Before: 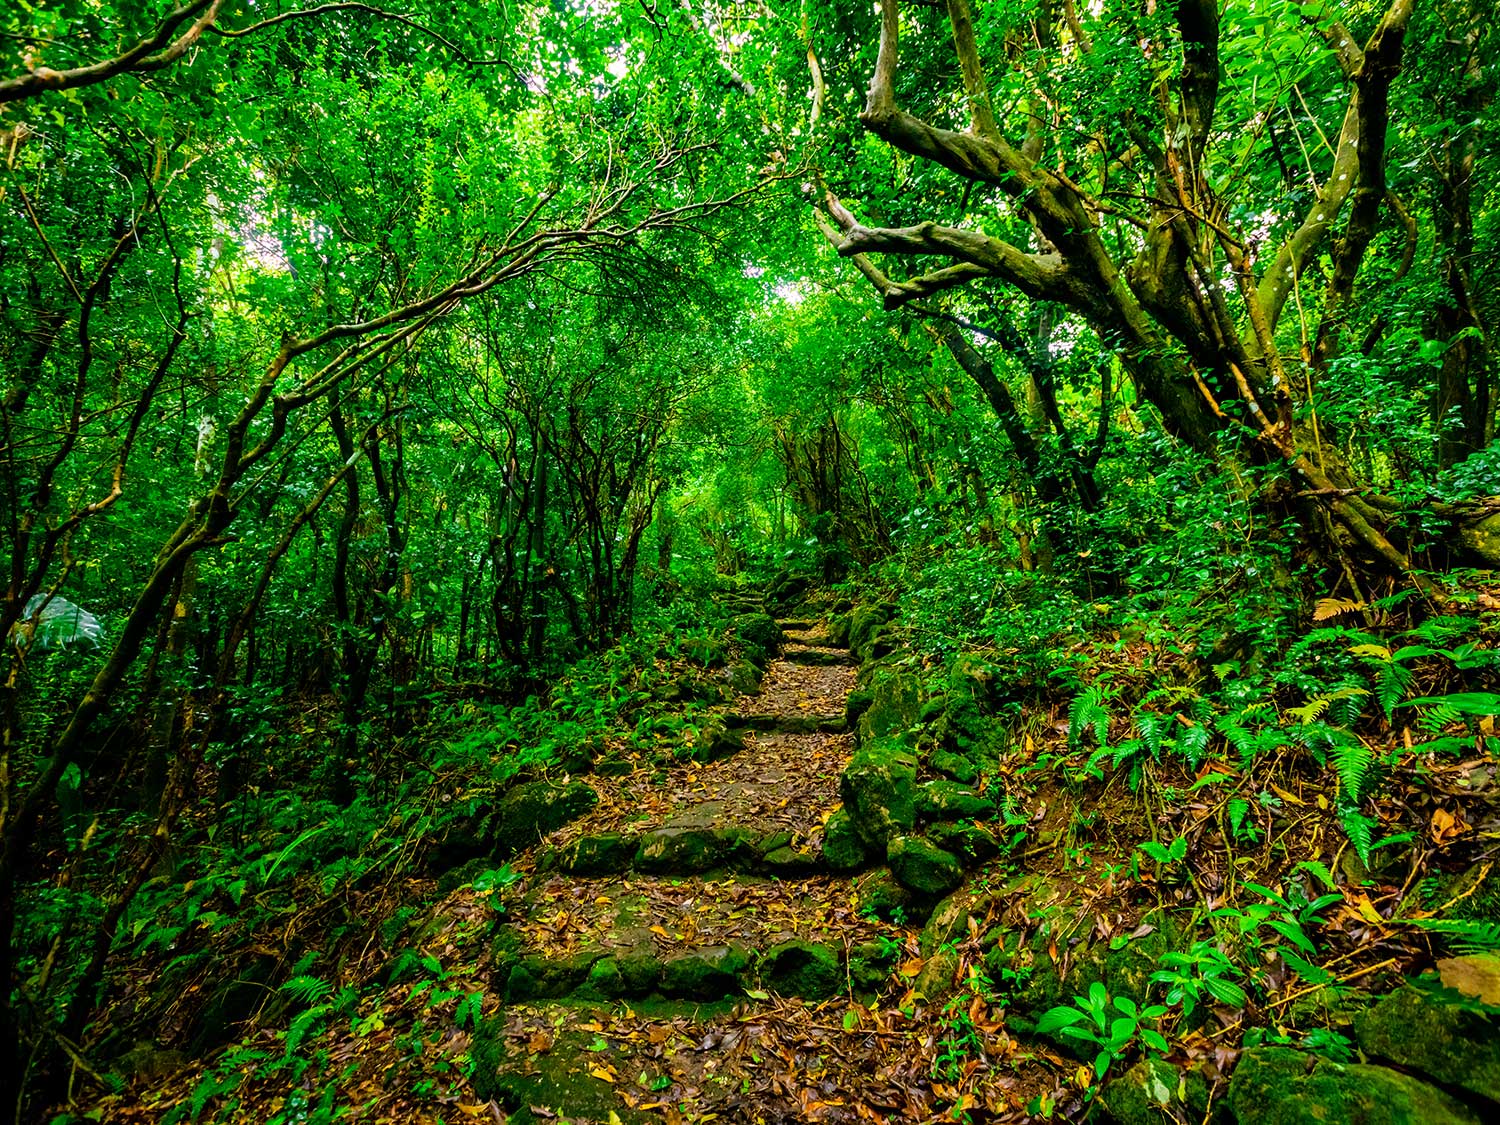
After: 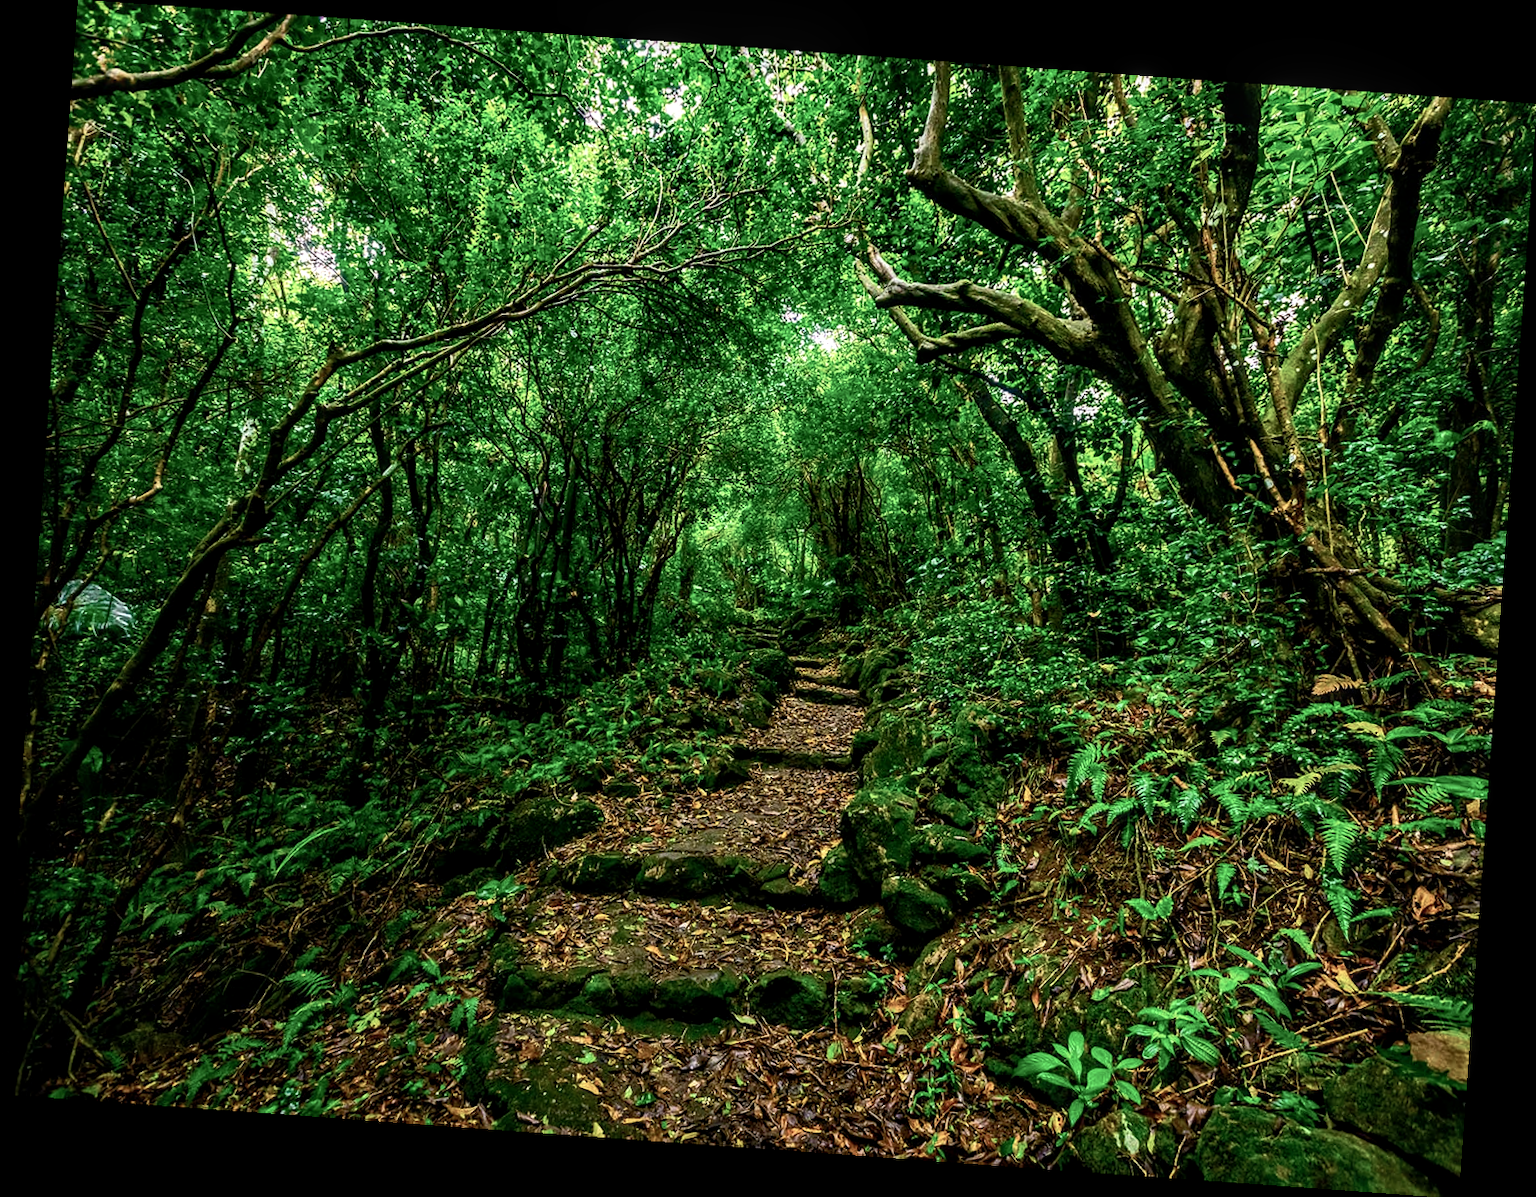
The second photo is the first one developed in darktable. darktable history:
local contrast: on, module defaults
rotate and perspective: rotation 4.1°, automatic cropping off
color balance rgb: perceptual saturation grading › highlights -31.88%, perceptual saturation grading › mid-tones 5.8%, perceptual saturation grading › shadows 18.12%, perceptual brilliance grading › highlights 3.62%, perceptual brilliance grading › mid-tones -18.12%, perceptual brilliance grading › shadows -41.3%
